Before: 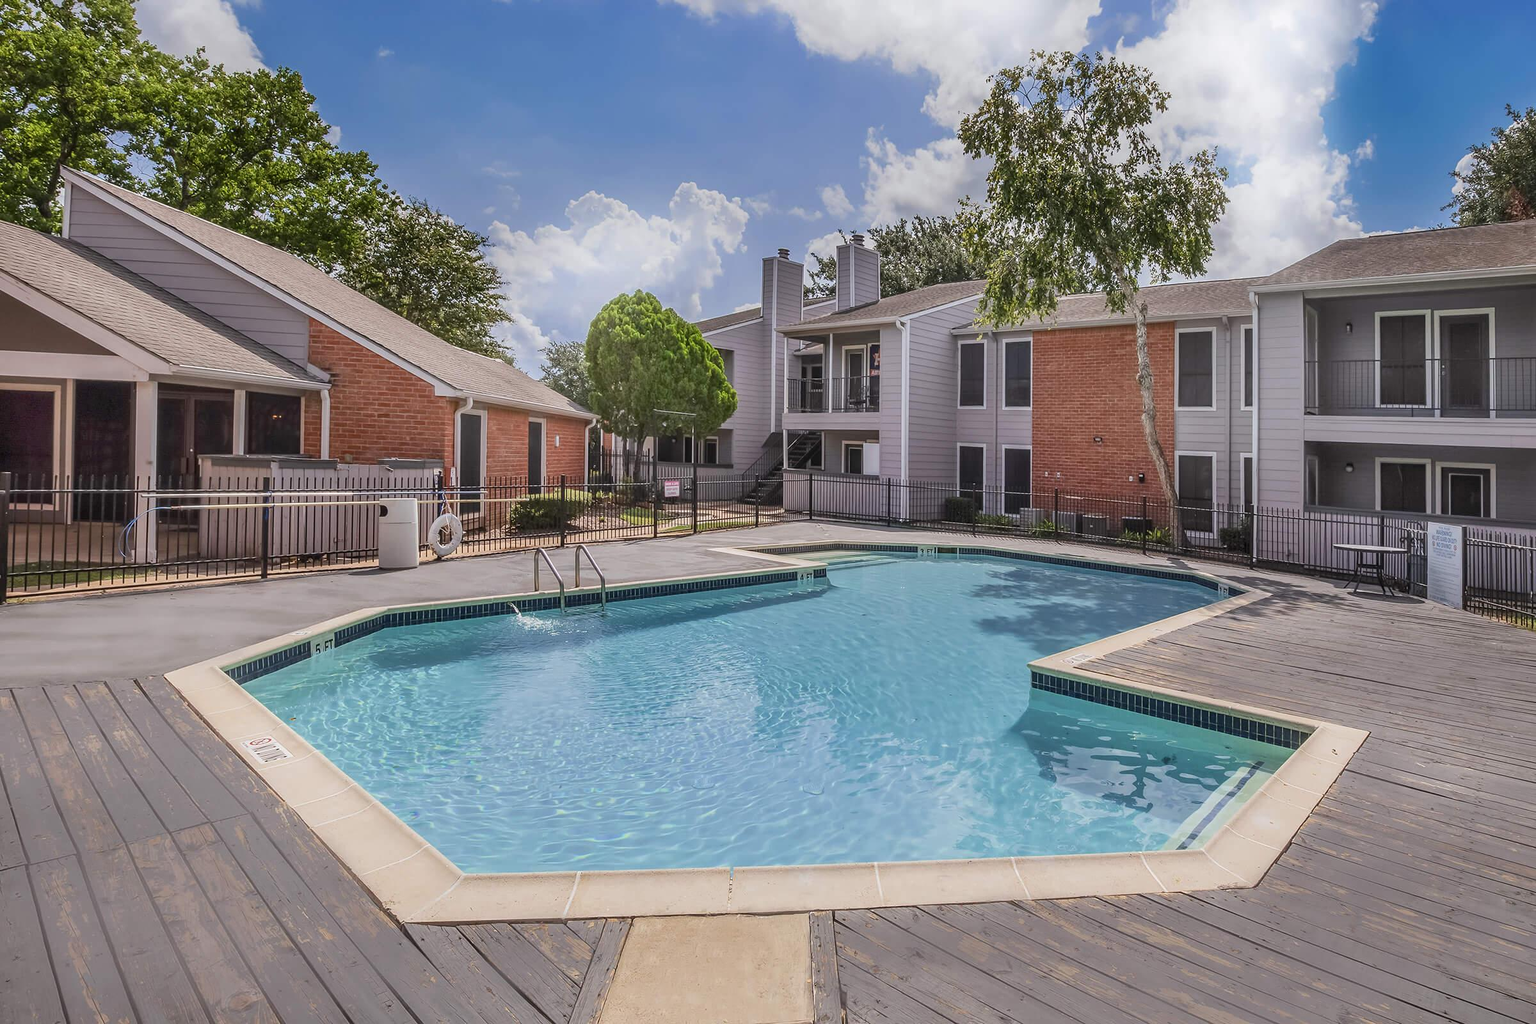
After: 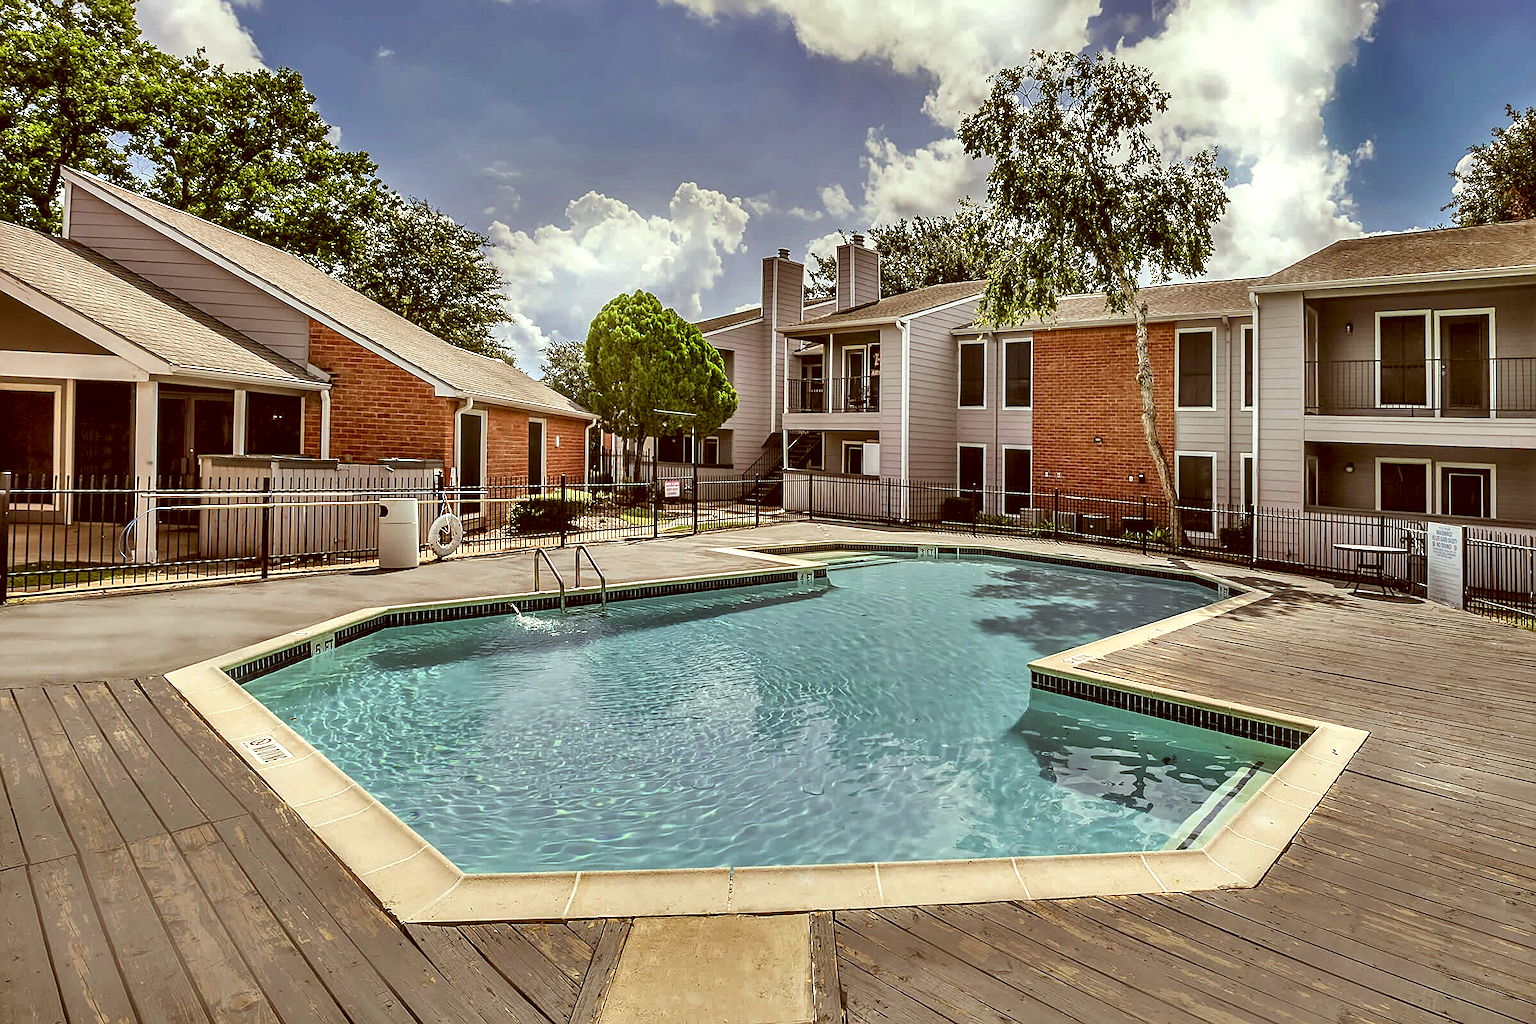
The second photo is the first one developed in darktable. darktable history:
color correction: highlights a* -6.15, highlights b* 9.62, shadows a* 10.33, shadows b* 23.21
local contrast: mode bilateral grid, contrast 21, coarseness 50, detail 119%, midtone range 0.2
sharpen: on, module defaults
contrast equalizer: octaves 7, y [[0.6 ×6], [0.55 ×6], [0 ×6], [0 ×6], [0 ×6]]
shadows and highlights: low approximation 0.01, soften with gaussian
